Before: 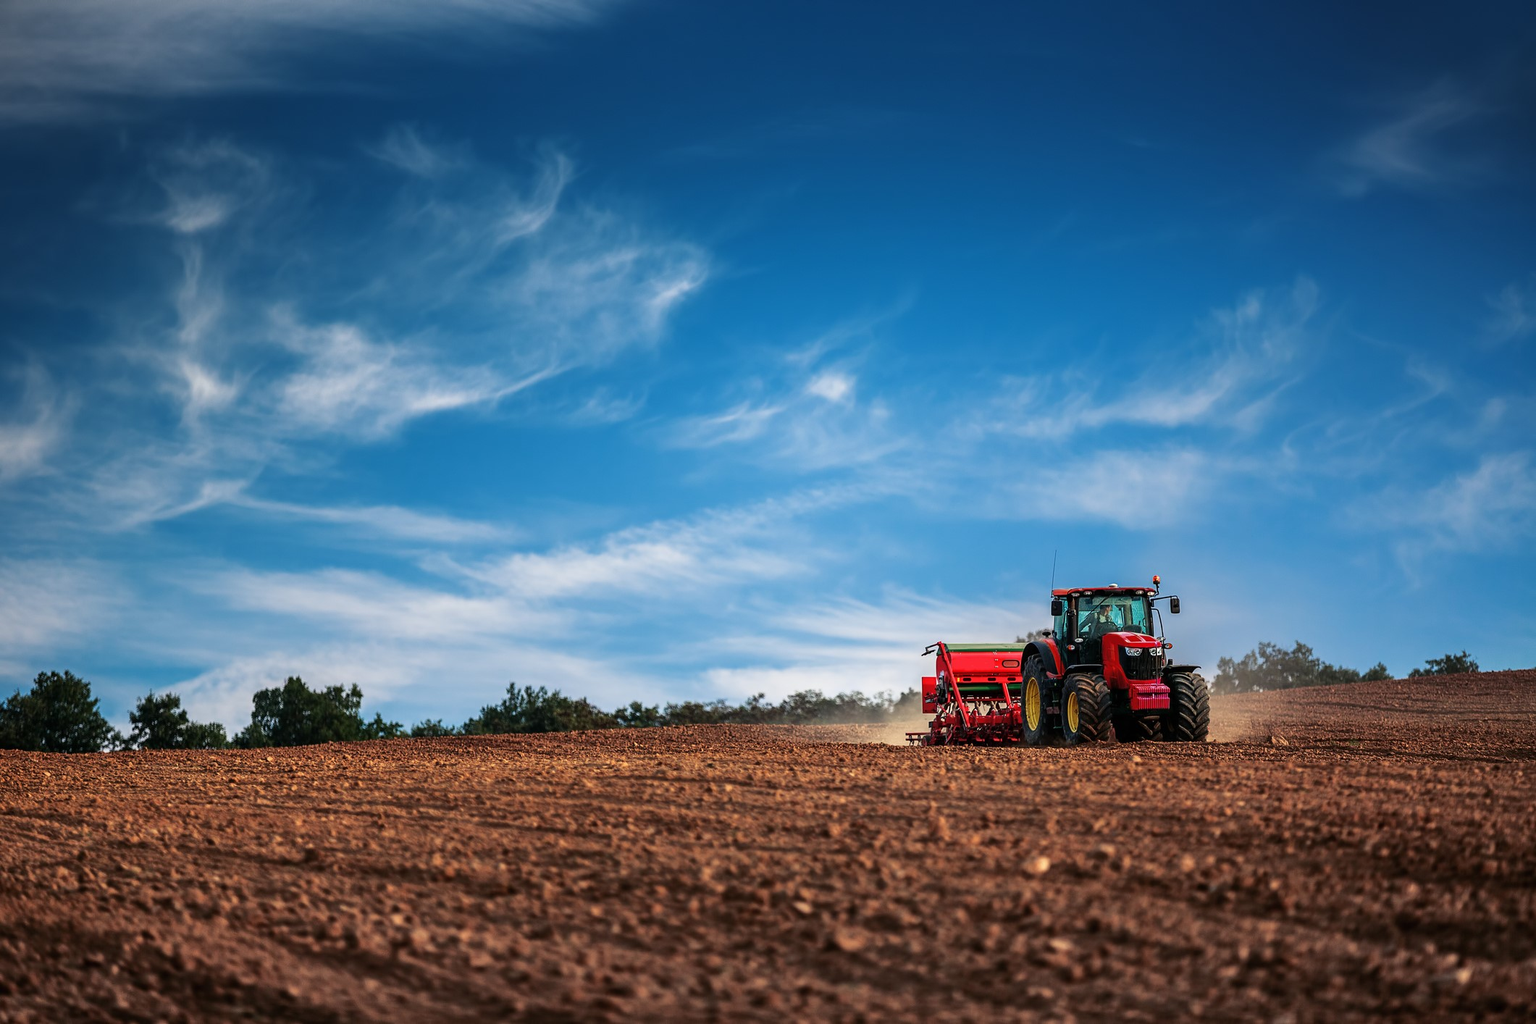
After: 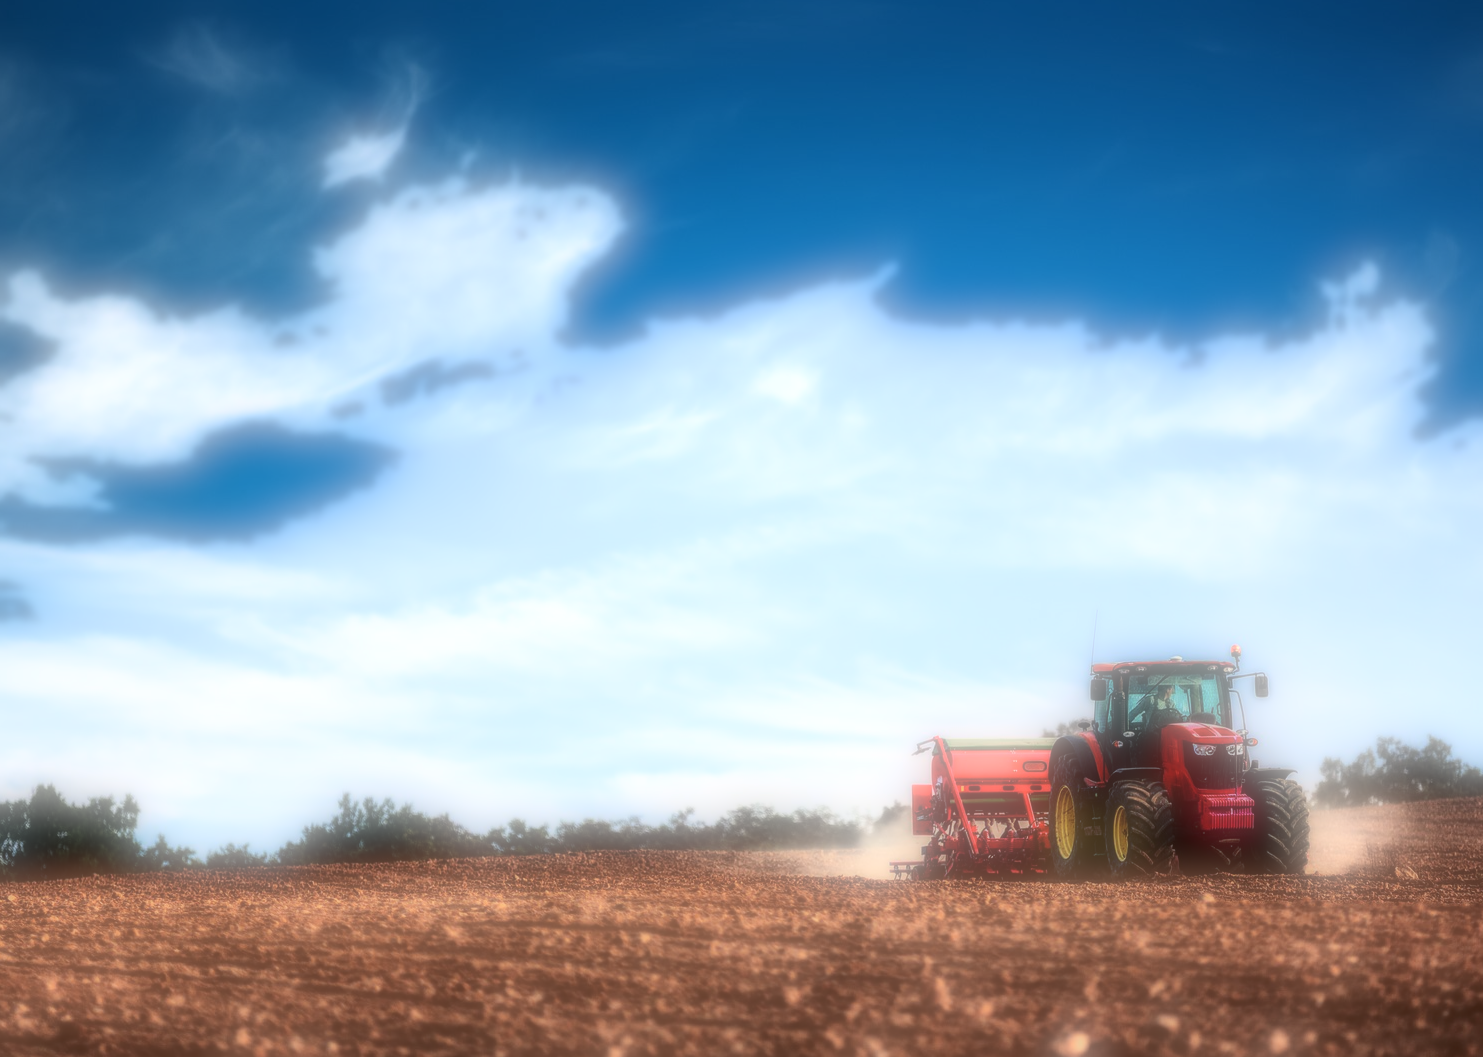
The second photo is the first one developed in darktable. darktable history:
exposure: compensate highlight preservation false
soften: on, module defaults
tone equalizer: on, module defaults
local contrast: detail 130%
crop and rotate: left 17.046%, top 10.659%, right 12.989%, bottom 14.553%
bloom: size 0%, threshold 54.82%, strength 8.31%
